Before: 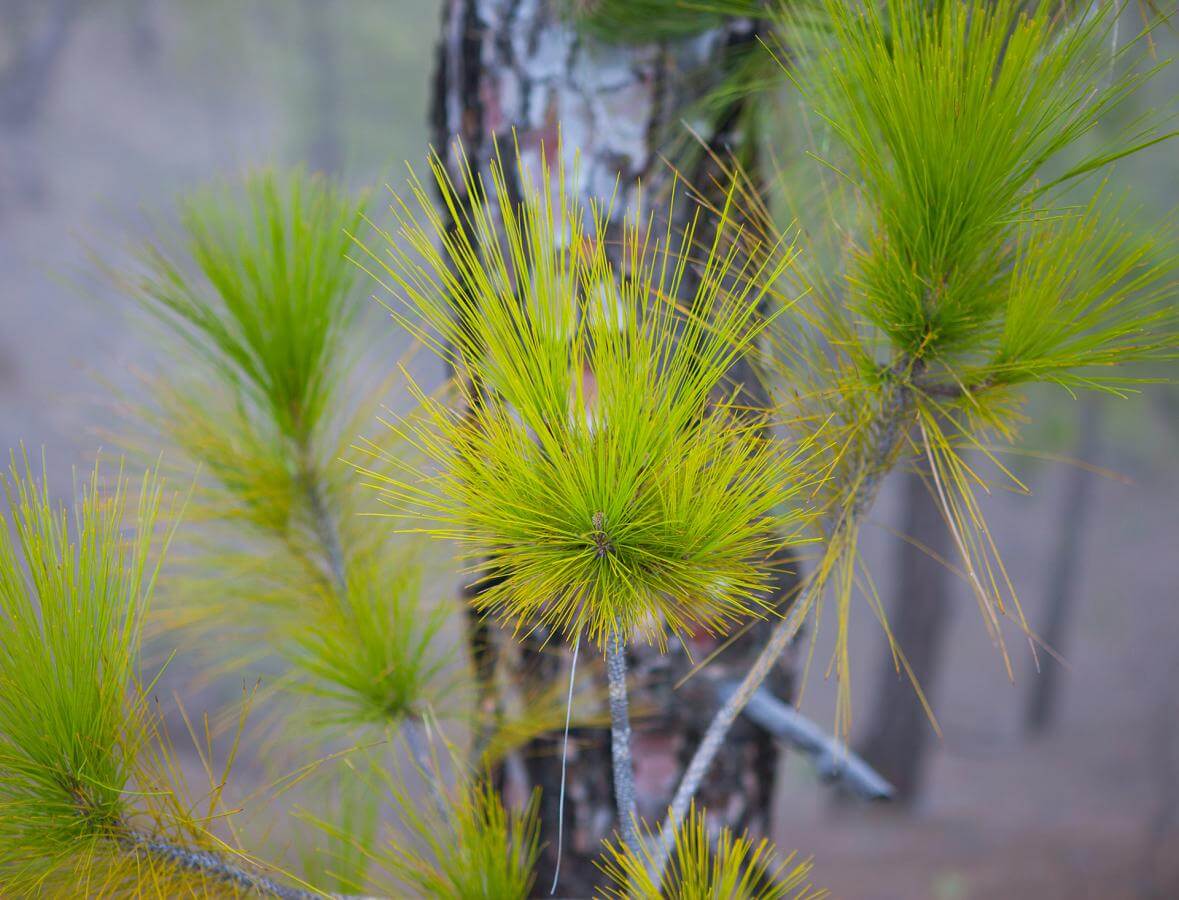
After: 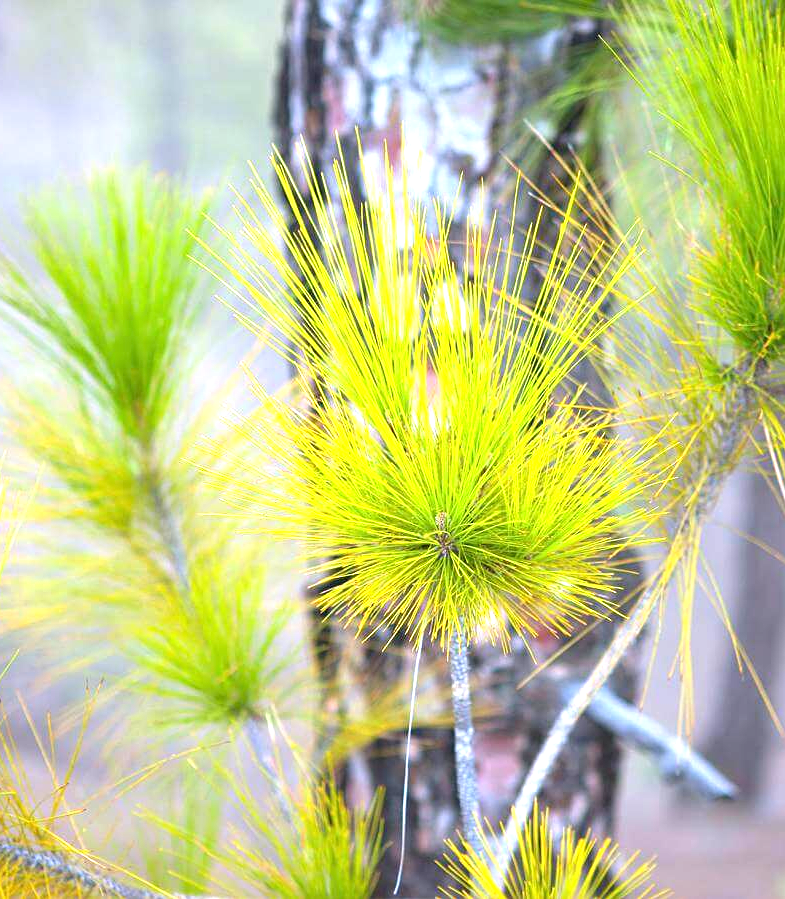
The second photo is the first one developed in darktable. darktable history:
sharpen: amount 0.2
crop and rotate: left 13.342%, right 19.991%
exposure: black level correction 0, exposure 1.388 EV, compensate exposure bias true, compensate highlight preservation false
